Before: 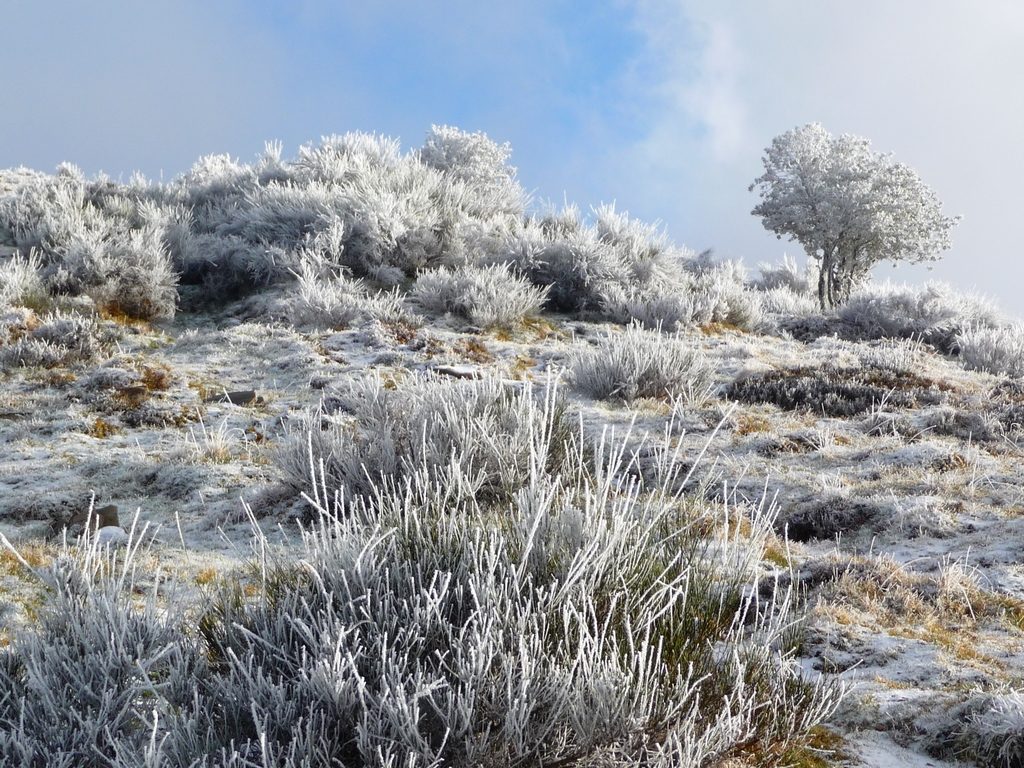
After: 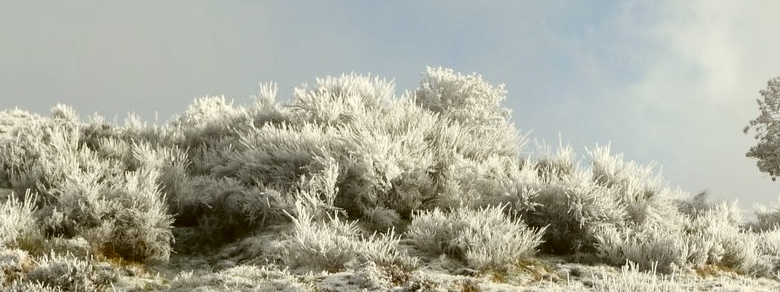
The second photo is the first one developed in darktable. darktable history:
crop: left 0.579%, top 7.627%, right 23.167%, bottom 54.275%
contrast brightness saturation: contrast 0.1, saturation -0.36
color correction: highlights a* -1.43, highlights b* 10.12, shadows a* 0.395, shadows b* 19.35
